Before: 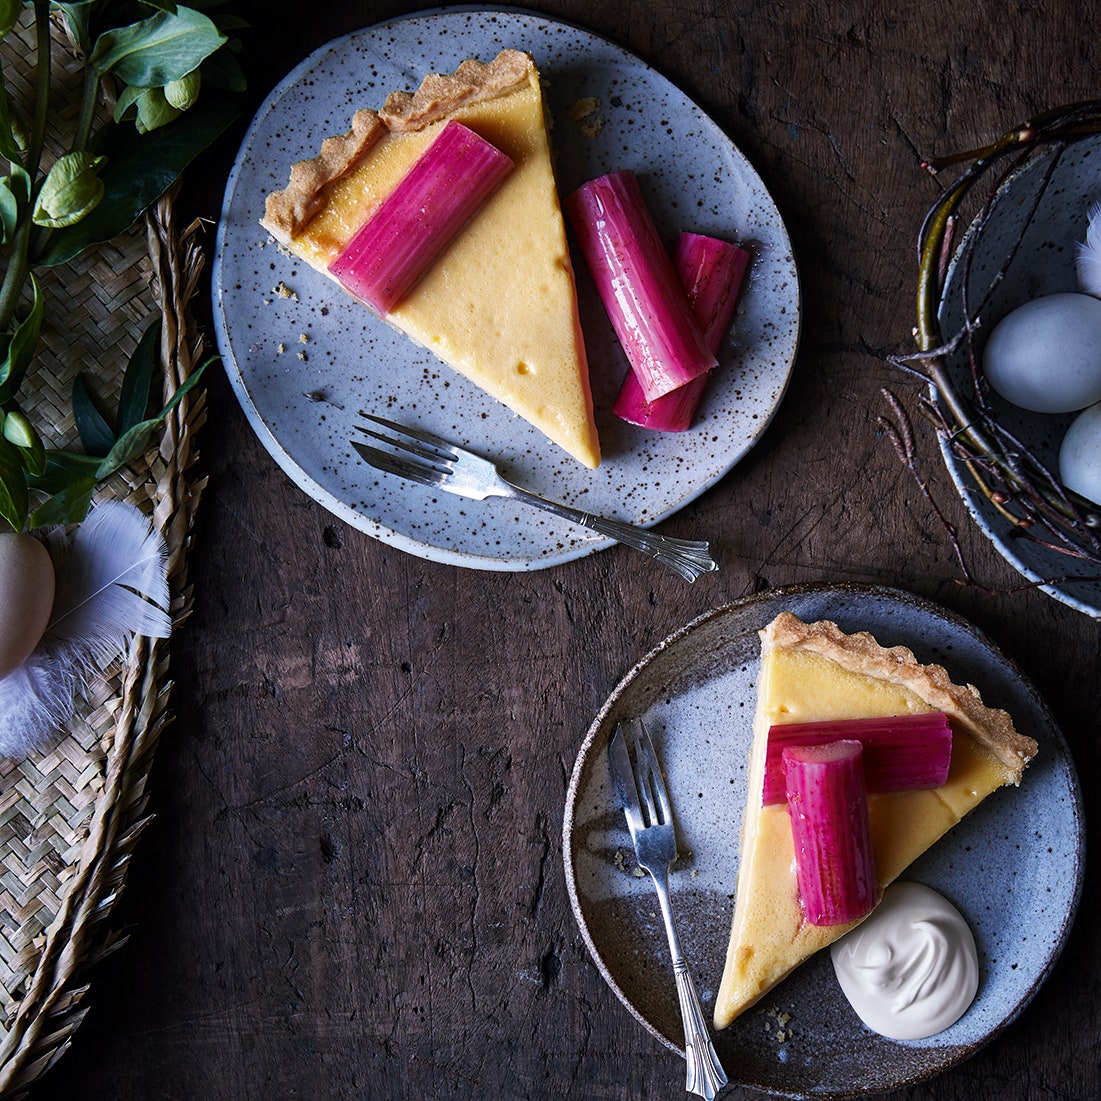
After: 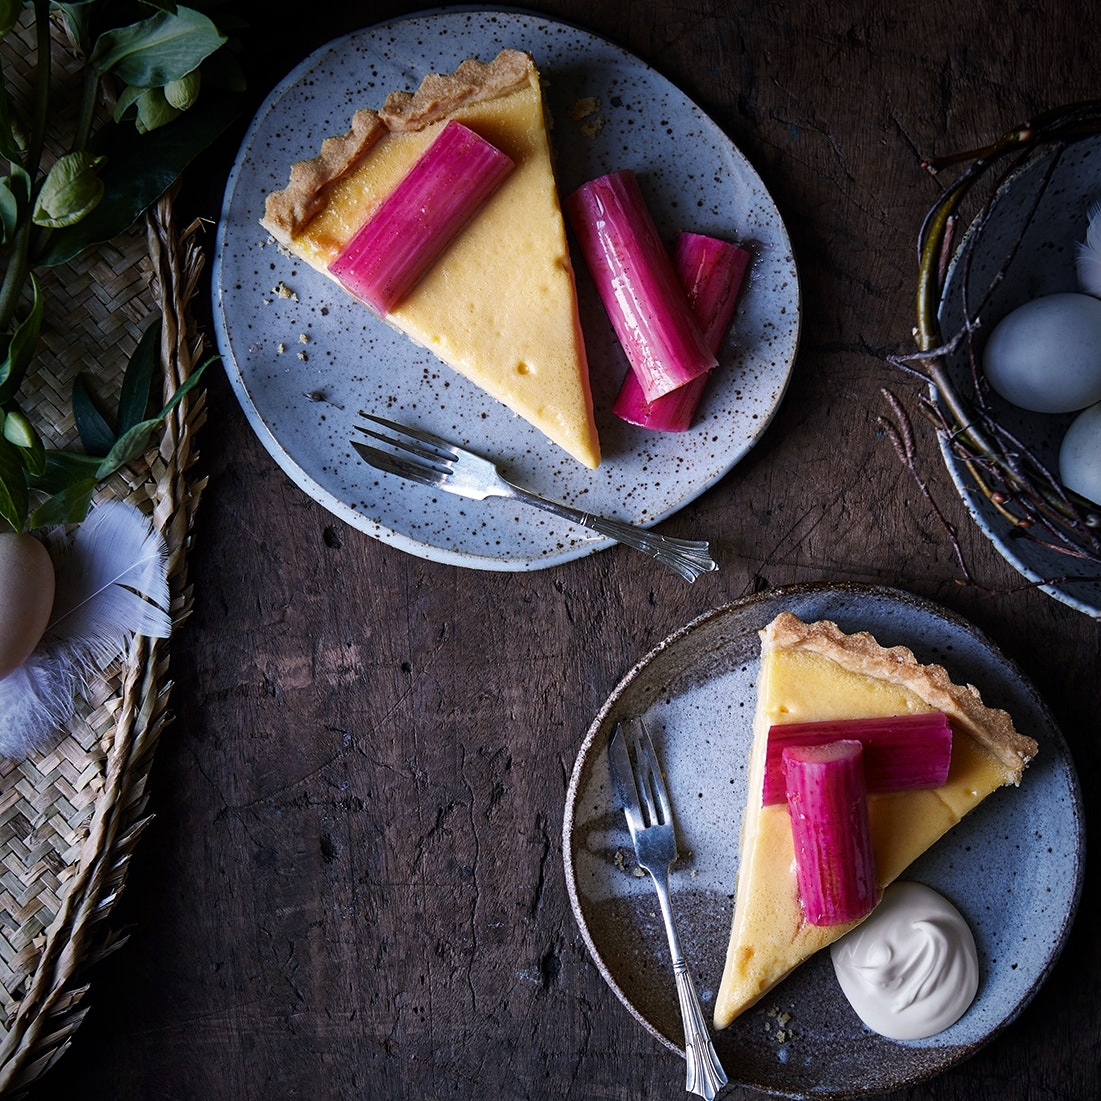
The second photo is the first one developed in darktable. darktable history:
color zones: curves: ch0 [(0, 0.5) (0.143, 0.5) (0.286, 0.5) (0.429, 0.5) (0.571, 0.5) (0.714, 0.476) (0.857, 0.5) (1, 0.5)]; ch2 [(0, 0.5) (0.143, 0.5) (0.286, 0.5) (0.429, 0.5) (0.571, 0.5) (0.714, 0.487) (0.857, 0.5) (1, 0.5)]
vignetting: brightness -0.629, saturation -0.007, center (-0.028, 0.239)
